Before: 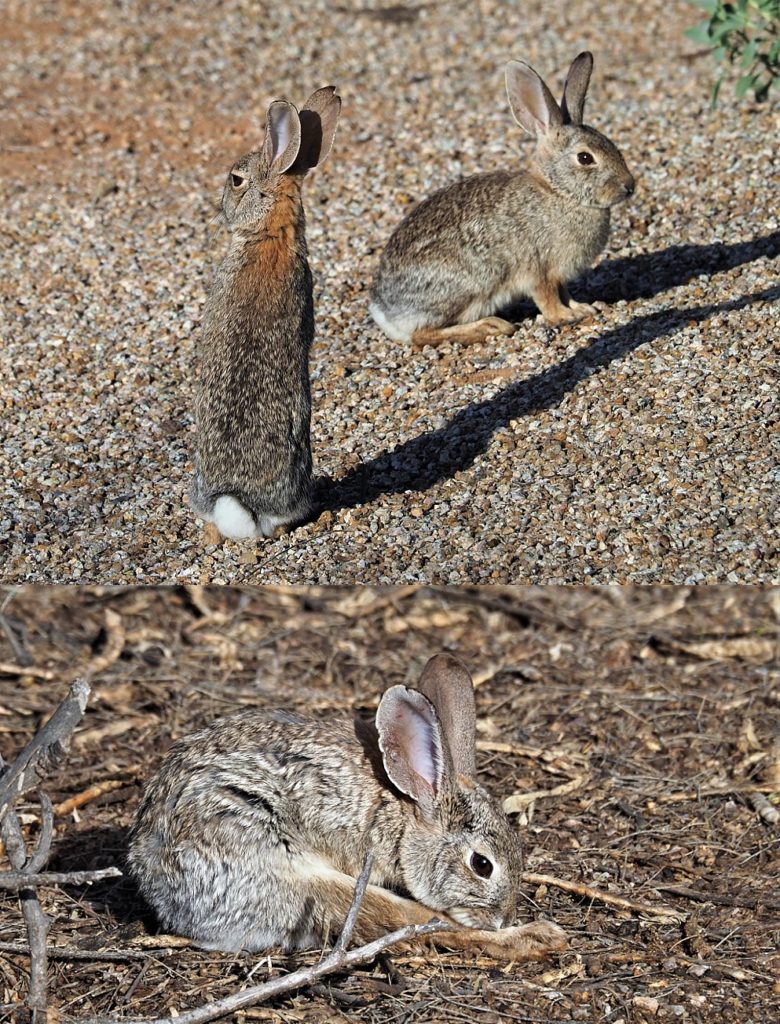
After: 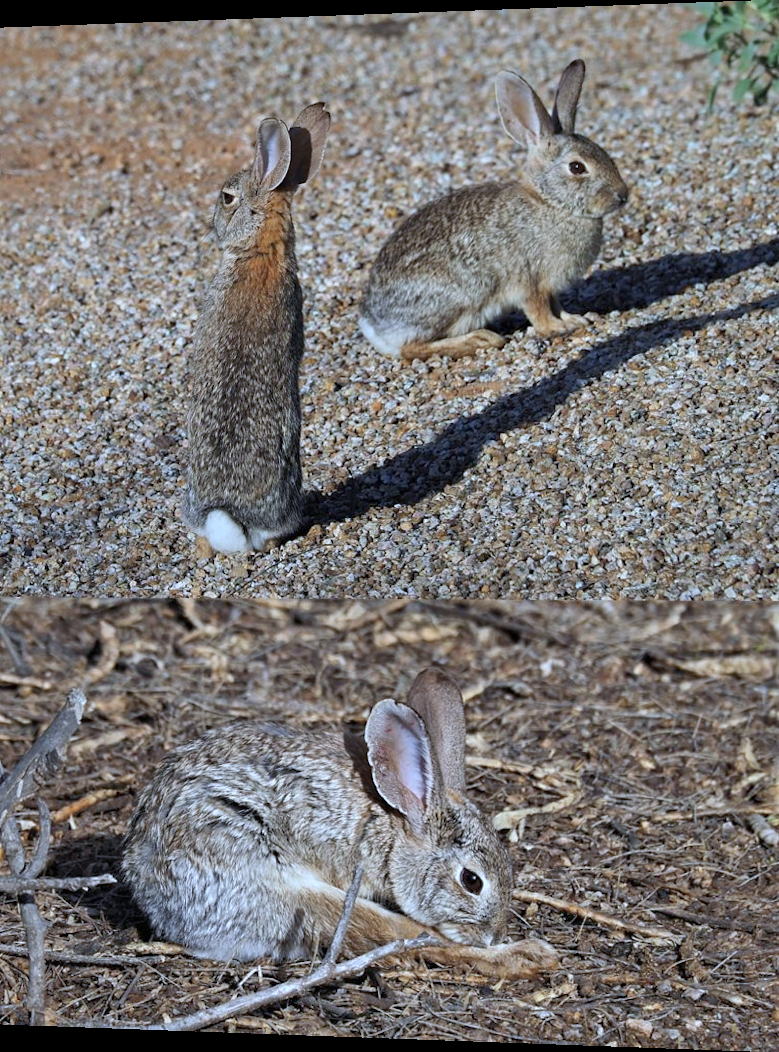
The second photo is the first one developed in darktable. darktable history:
shadows and highlights: on, module defaults
rotate and perspective: lens shift (horizontal) -0.055, automatic cropping off
white balance: red 0.926, green 1.003, blue 1.133
